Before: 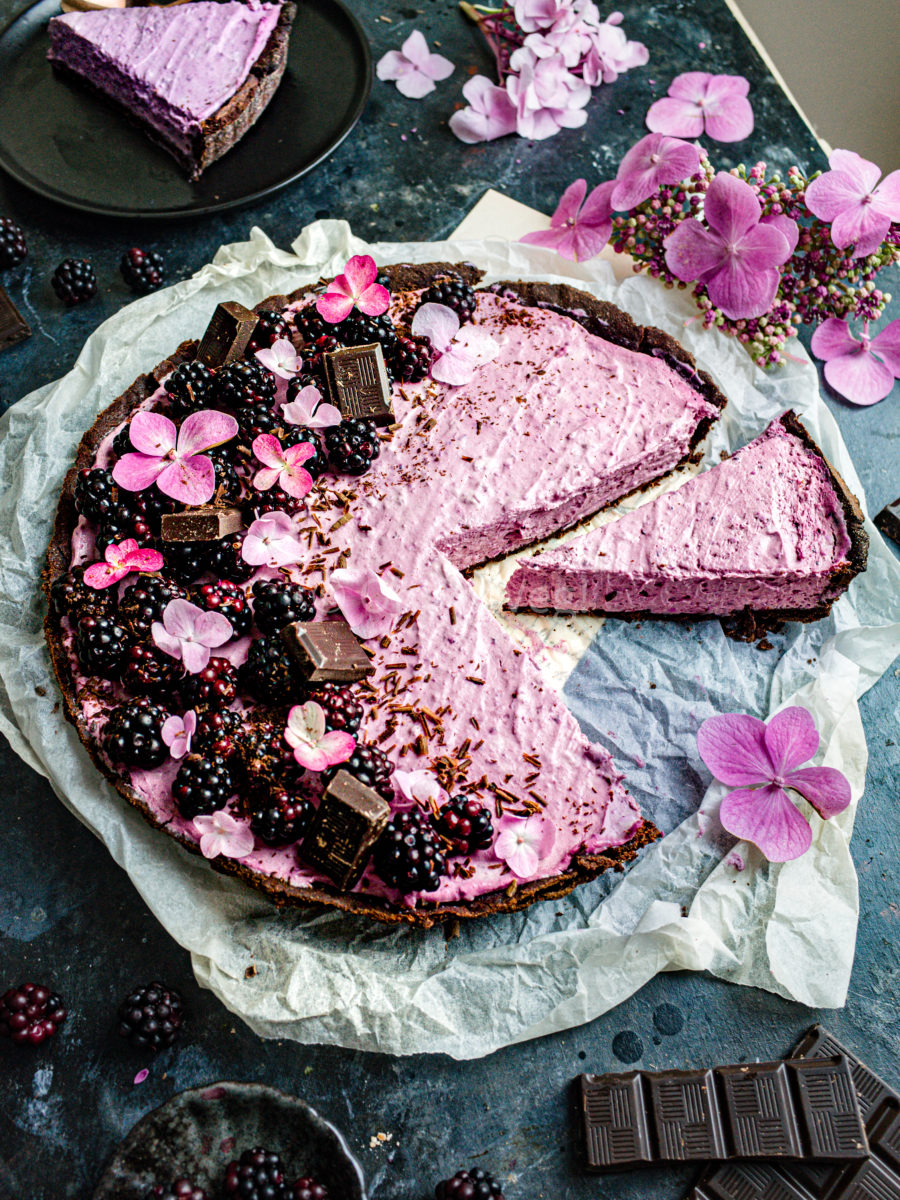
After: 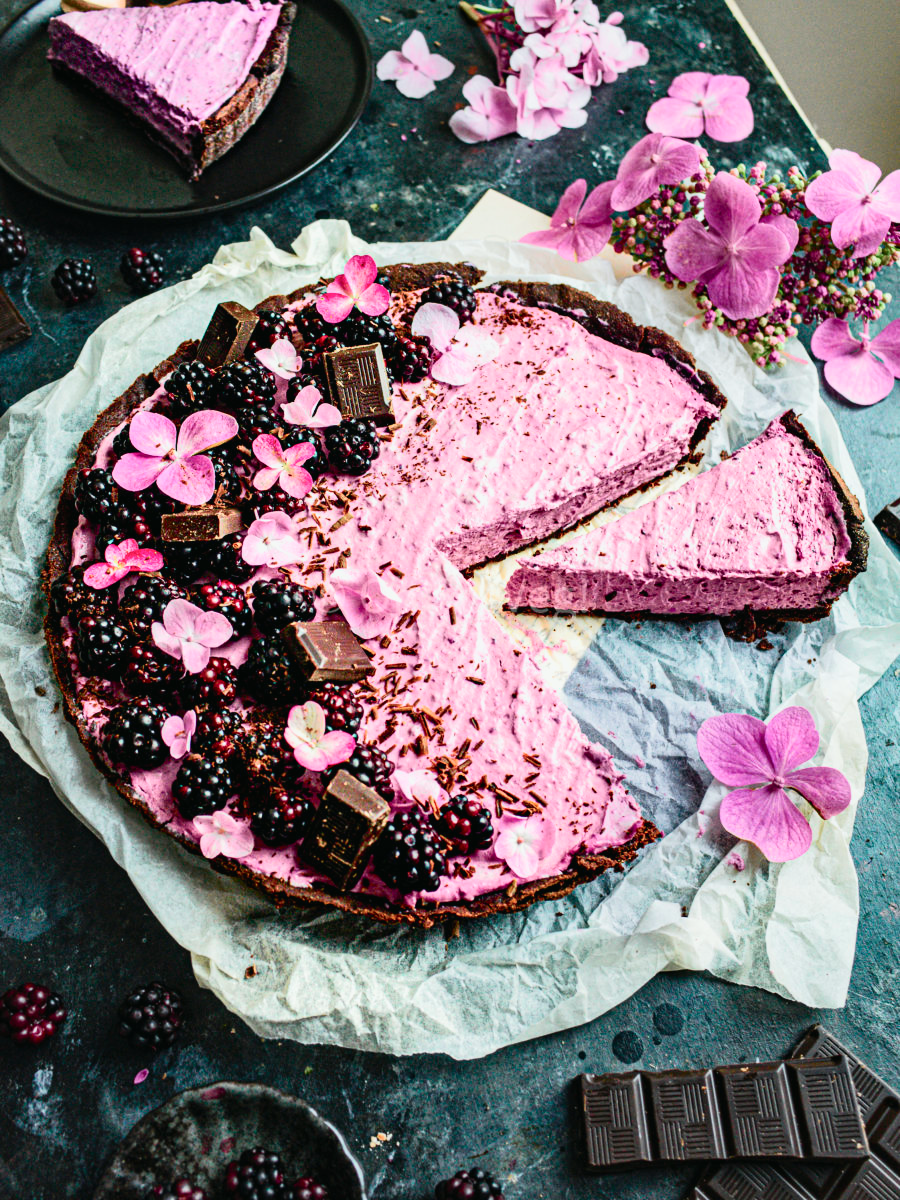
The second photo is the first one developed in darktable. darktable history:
tone curve: curves: ch0 [(0, 0.013) (0.104, 0.103) (0.258, 0.267) (0.448, 0.487) (0.709, 0.794) (0.895, 0.915) (0.994, 0.971)]; ch1 [(0, 0) (0.335, 0.298) (0.446, 0.413) (0.488, 0.484) (0.515, 0.508) (0.584, 0.623) (0.635, 0.661) (1, 1)]; ch2 [(0, 0) (0.314, 0.306) (0.436, 0.447) (0.502, 0.503) (0.538, 0.541) (0.568, 0.603) (0.641, 0.635) (0.717, 0.701) (1, 1)], color space Lab, independent channels, preserve colors none
